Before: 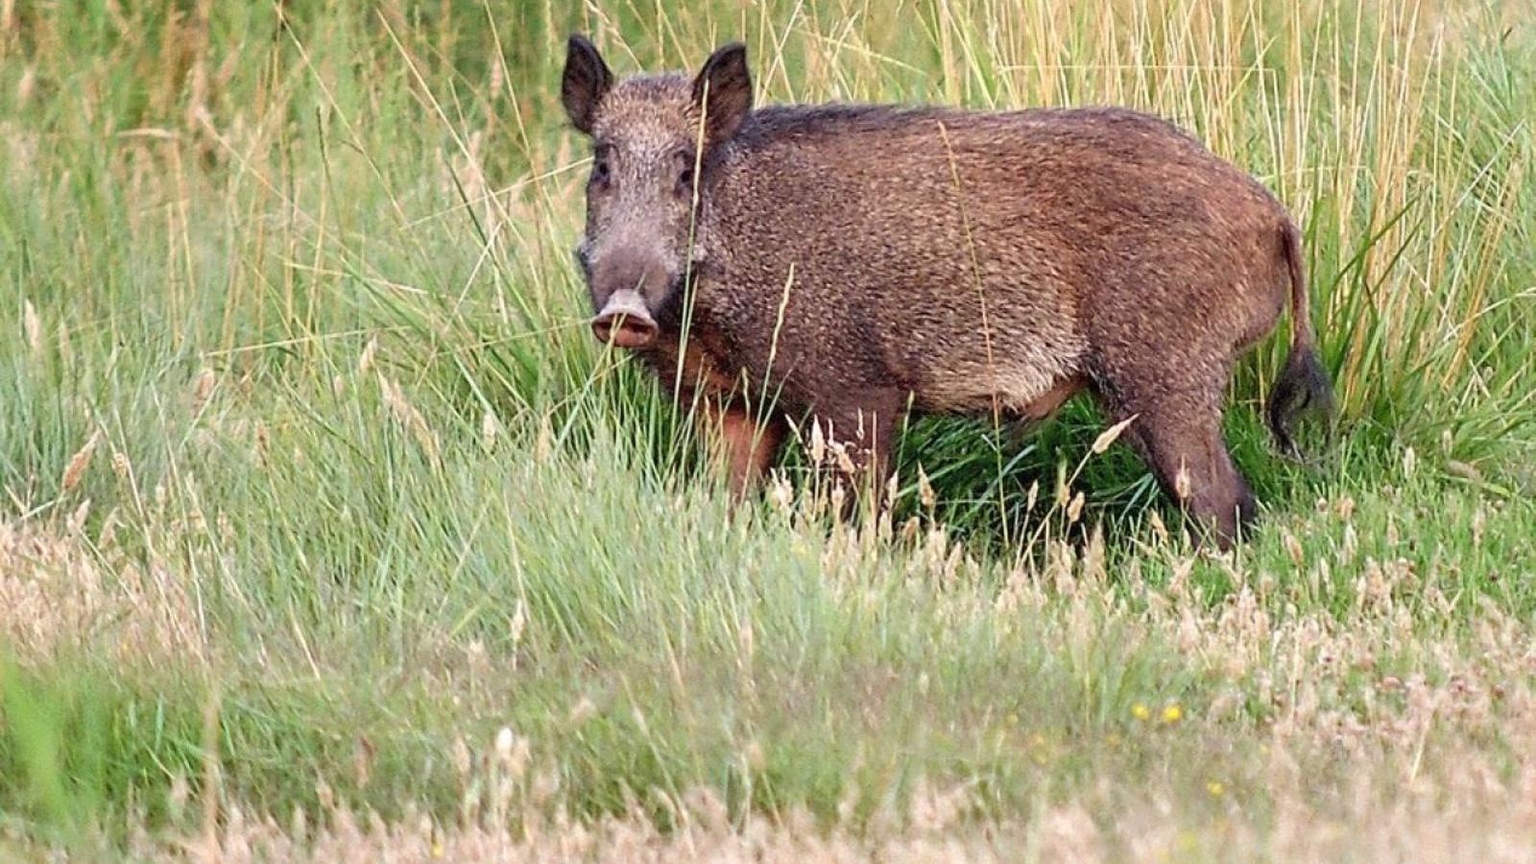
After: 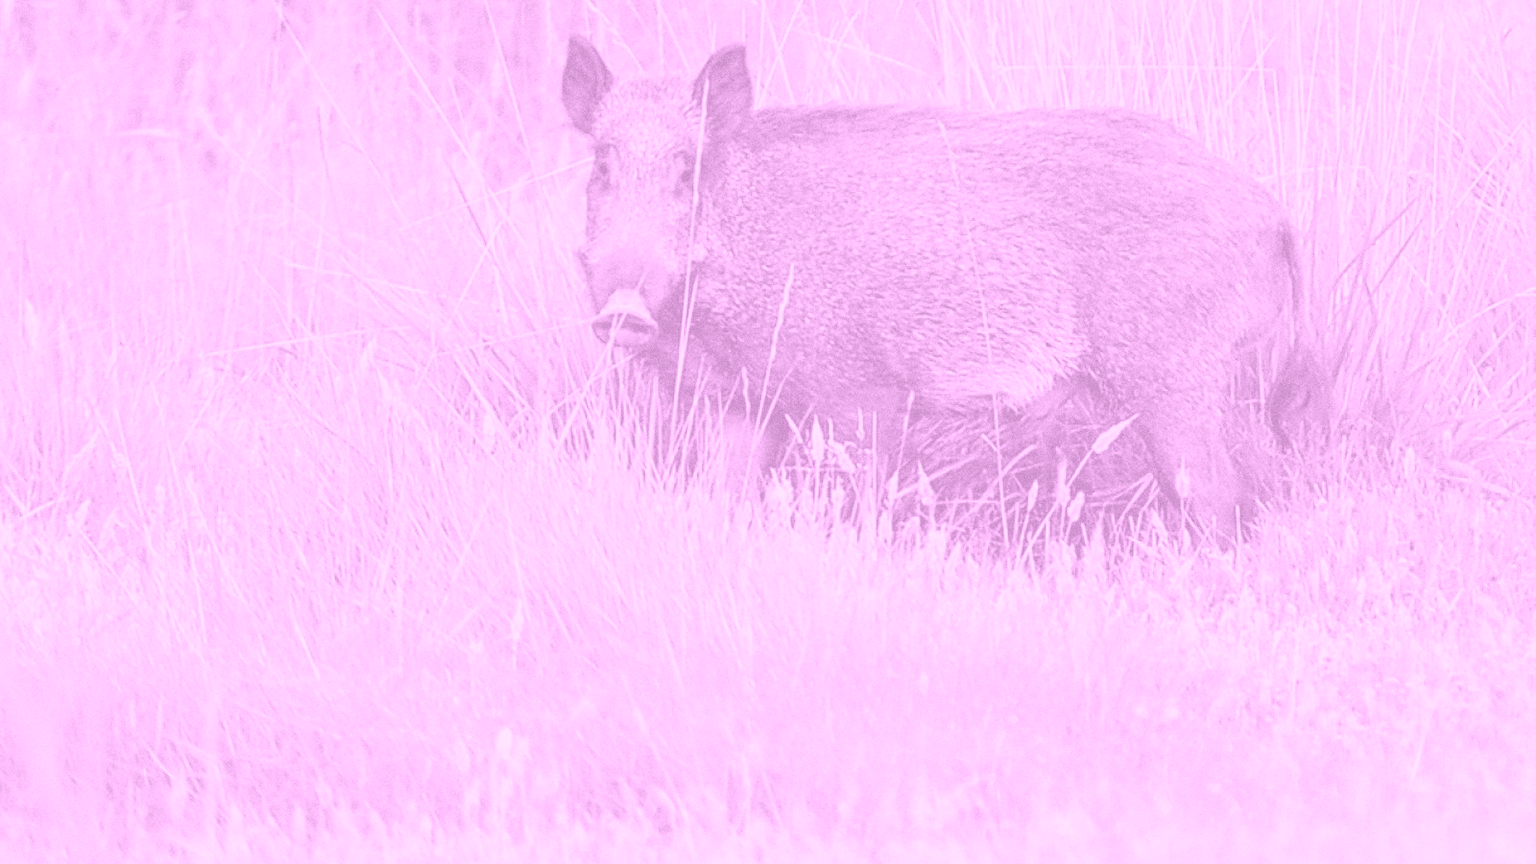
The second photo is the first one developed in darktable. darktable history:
grain: coarseness 0.47 ISO
color calibration: illuminant as shot in camera, x 0.358, y 0.373, temperature 4628.91 K
colorize: hue 331.2°, saturation 75%, source mix 30.28%, lightness 70.52%, version 1
